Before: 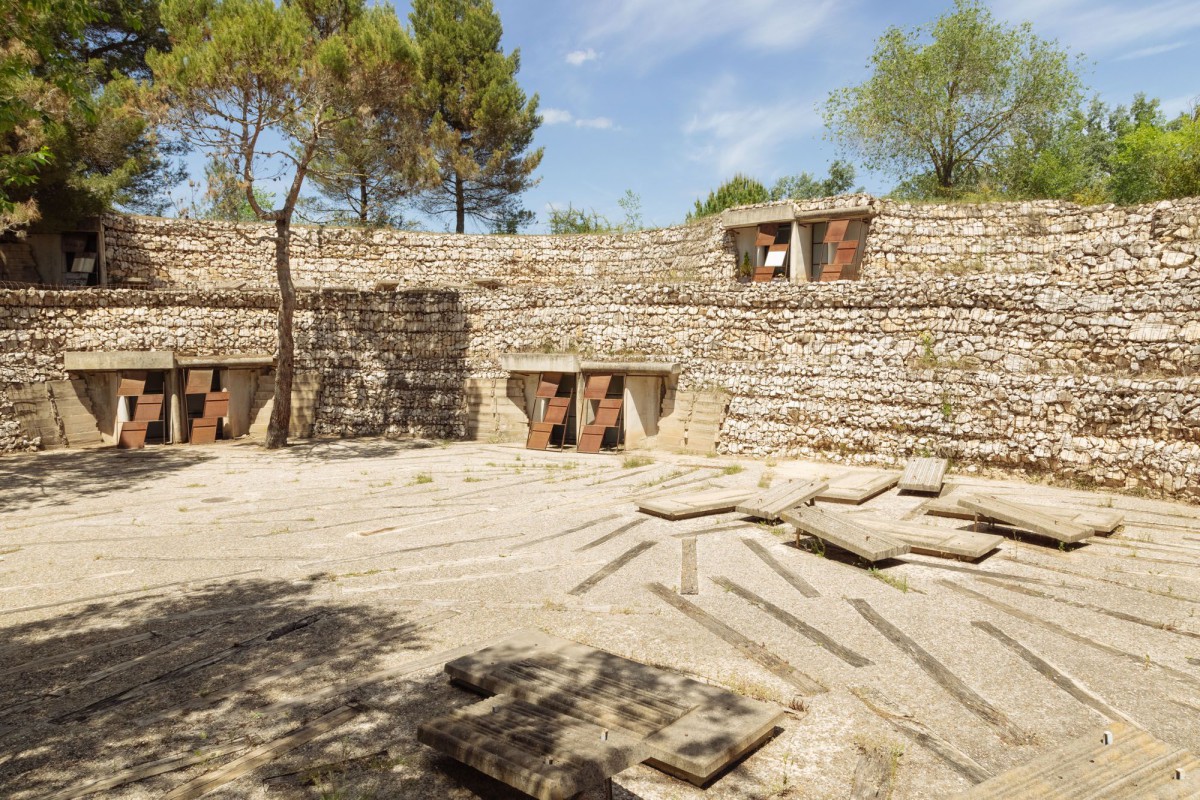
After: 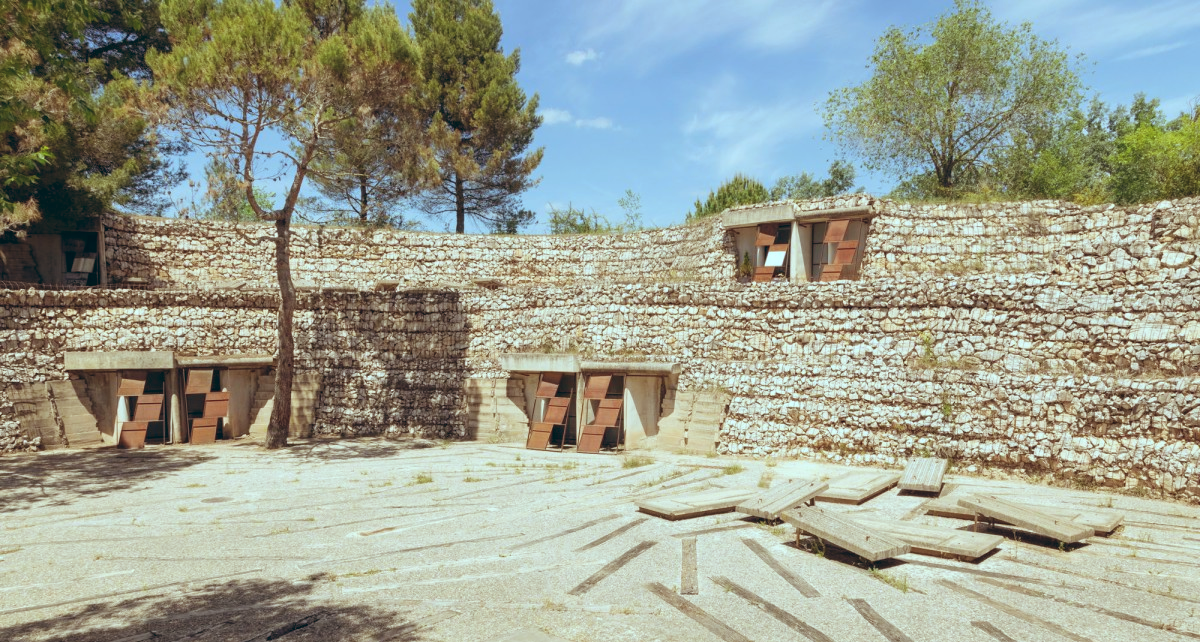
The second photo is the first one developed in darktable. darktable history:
crop: bottom 19.644%
color balance: lift [1.003, 0.993, 1.001, 1.007], gamma [1.018, 1.072, 0.959, 0.928], gain [0.974, 0.873, 1.031, 1.127]
